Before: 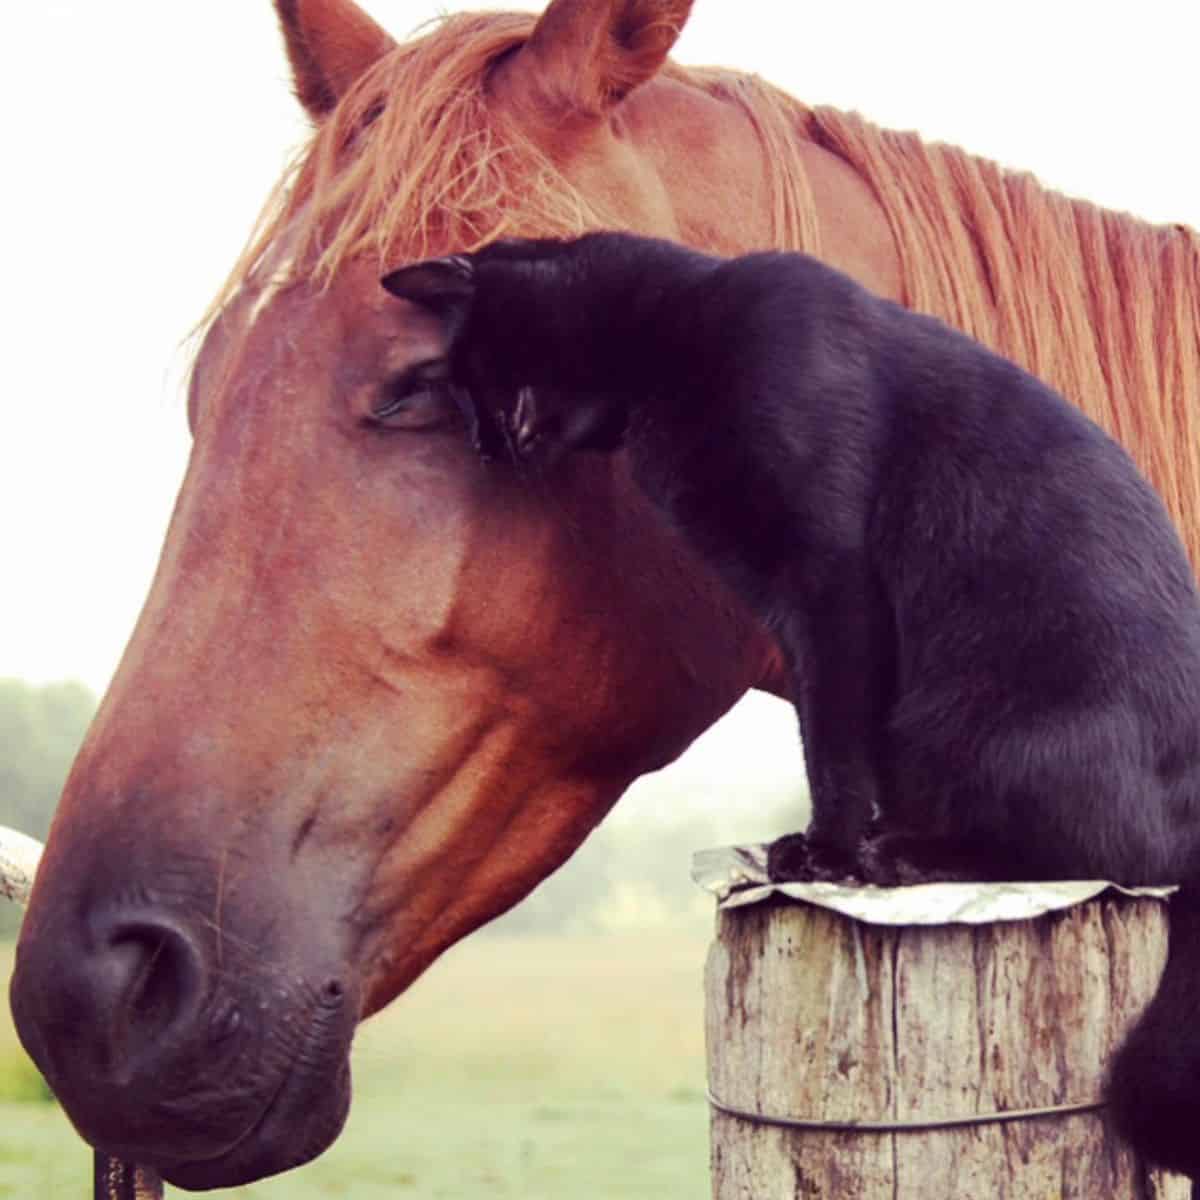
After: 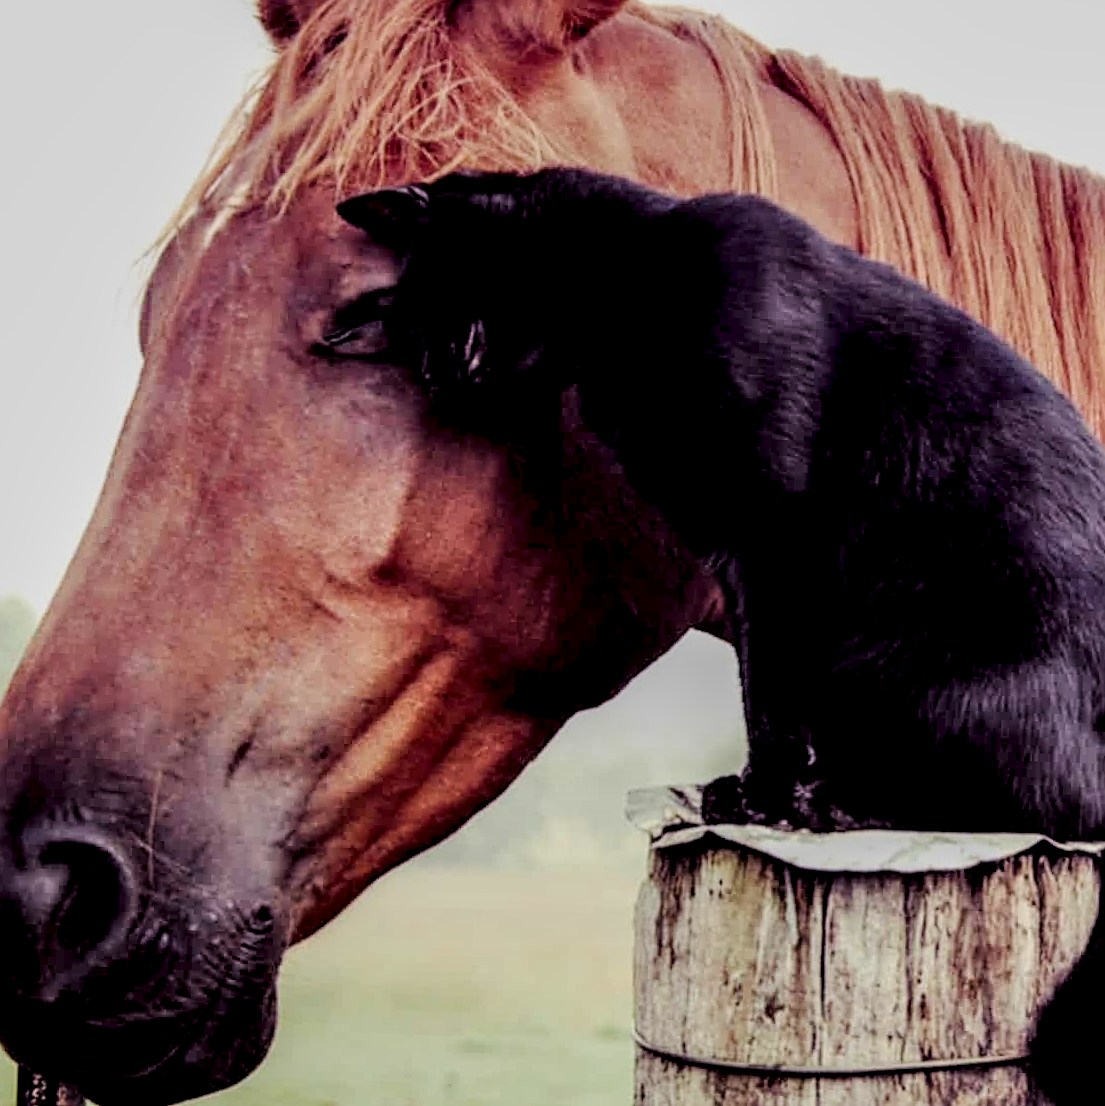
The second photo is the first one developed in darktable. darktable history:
crop and rotate: angle -2.12°, left 3.102%, top 3.826%, right 1.415%, bottom 0.6%
filmic rgb: black relative exposure -4.08 EV, white relative exposure 5.16 EV, hardness 2.03, contrast 1.161
sharpen: on, module defaults
local contrast: highlights 21%, shadows 69%, detail 170%
